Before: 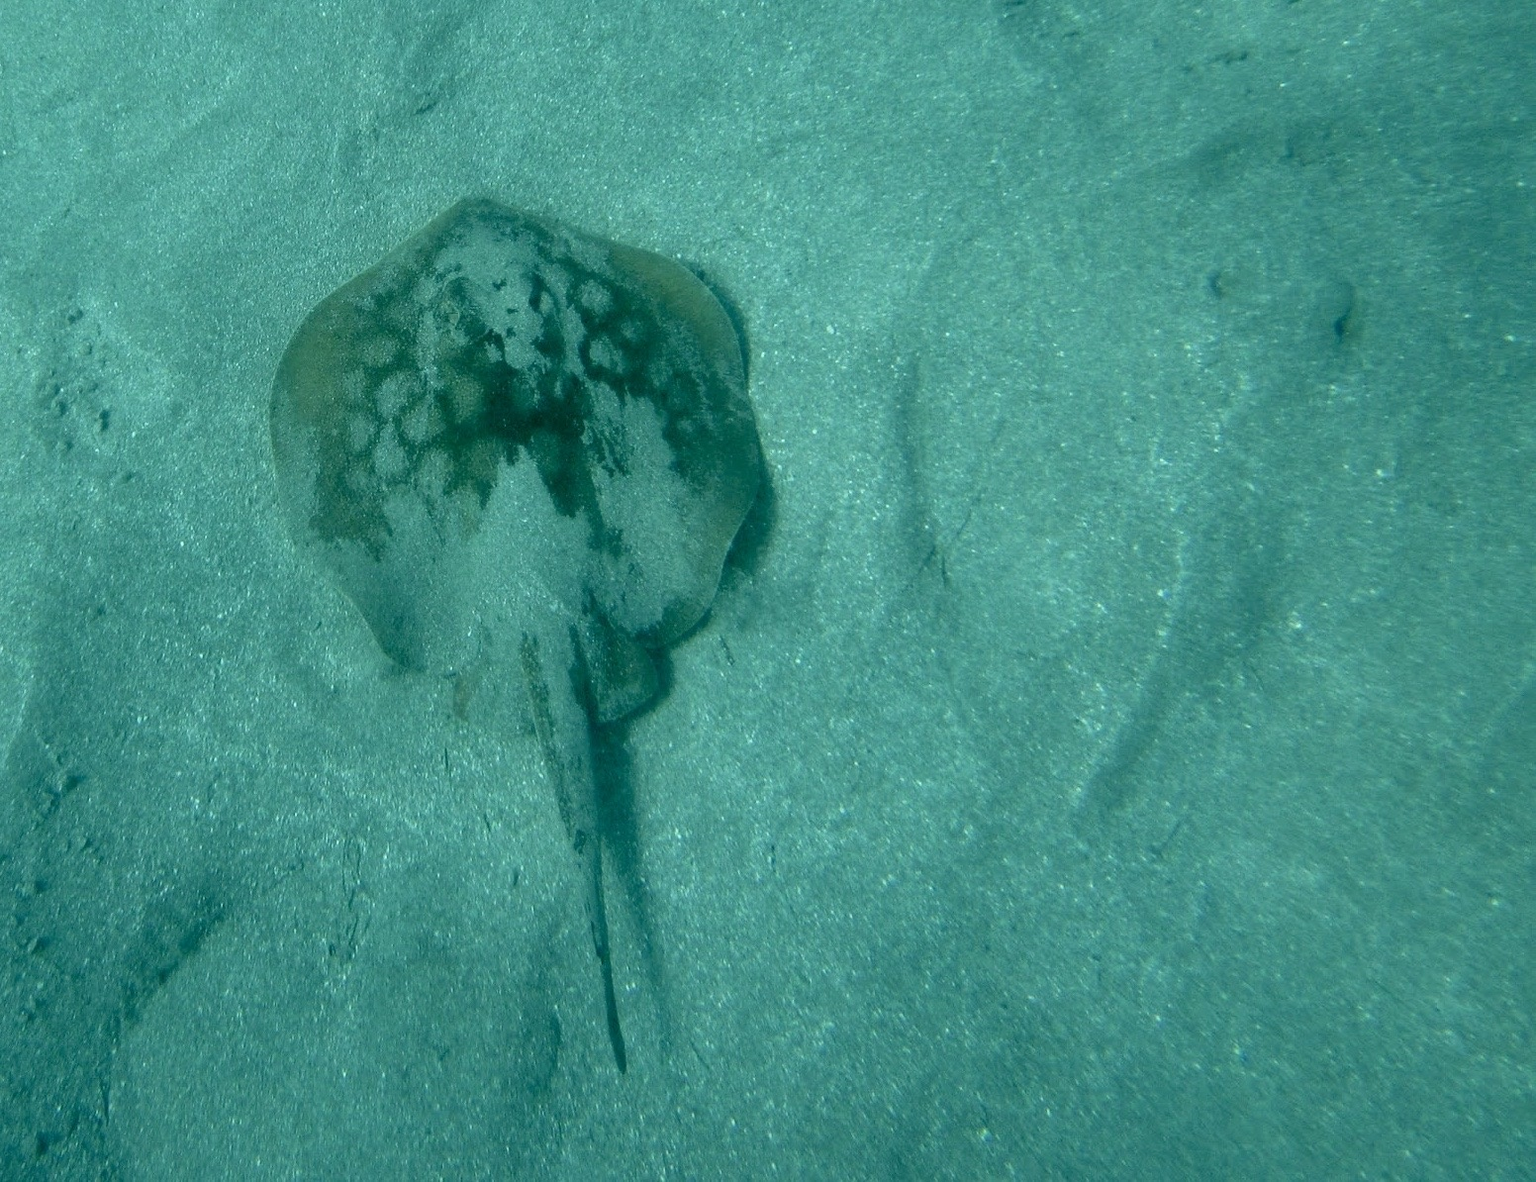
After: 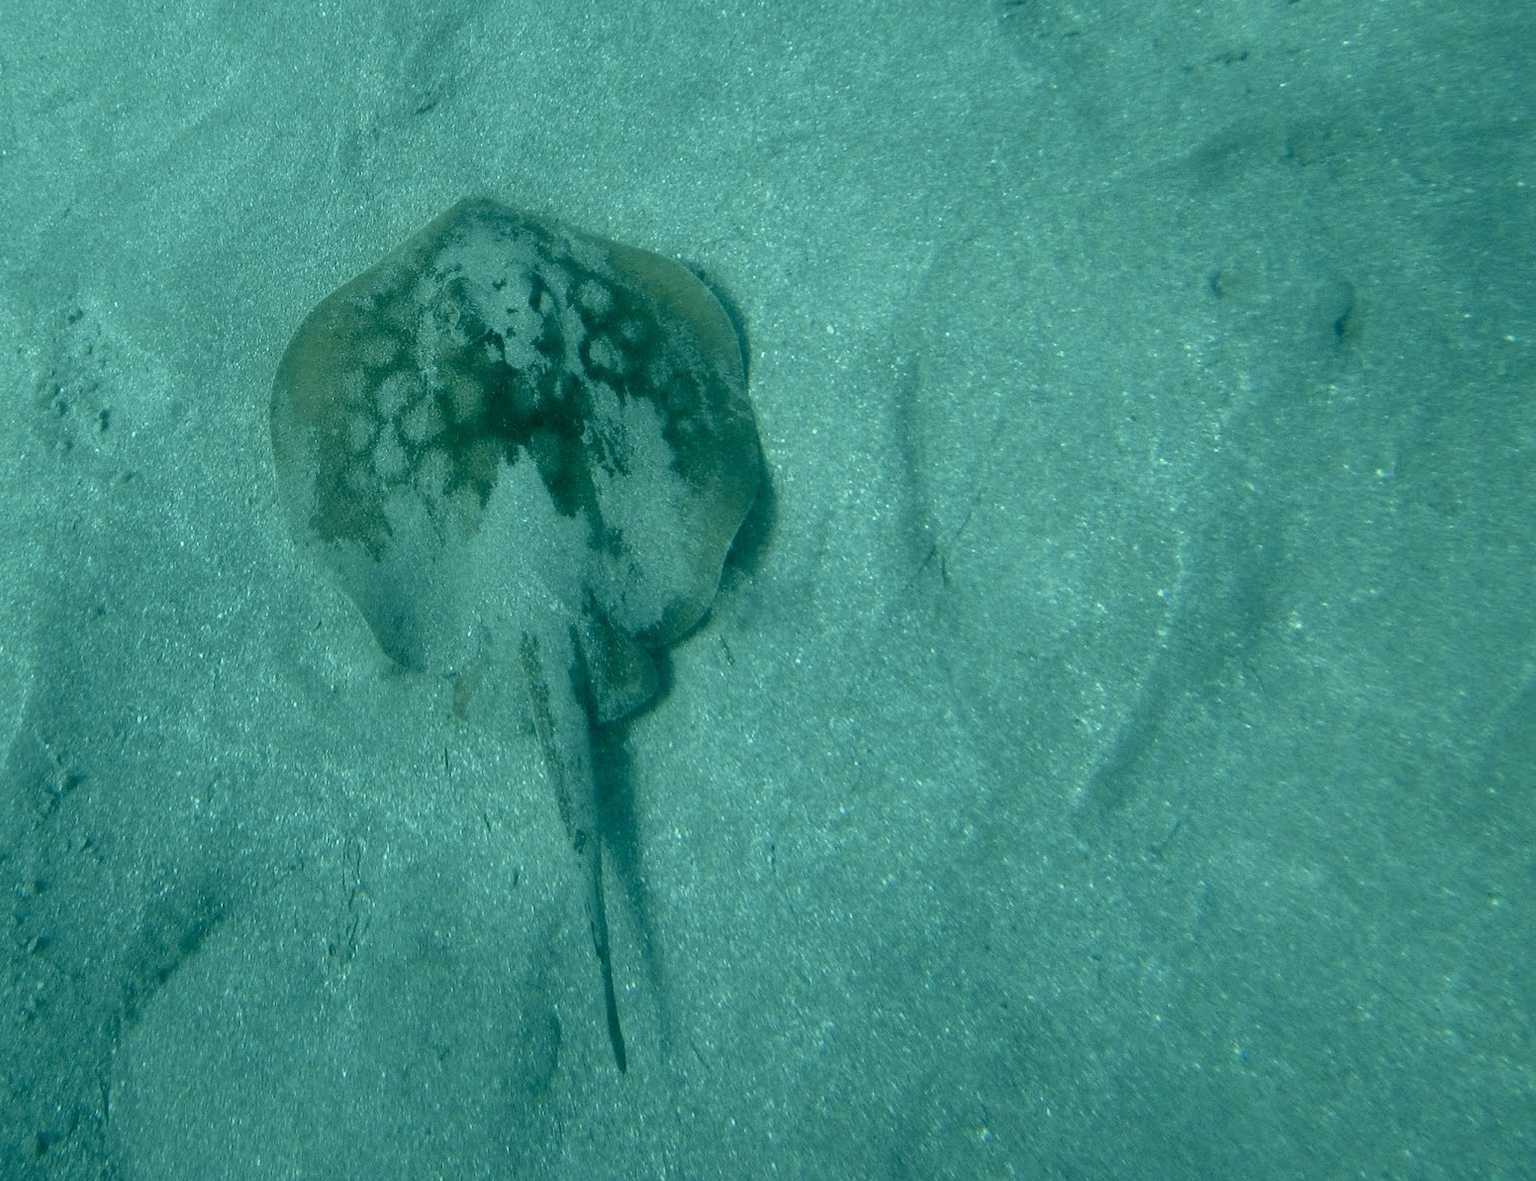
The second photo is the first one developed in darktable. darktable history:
tone equalizer: mask exposure compensation -0.514 EV
